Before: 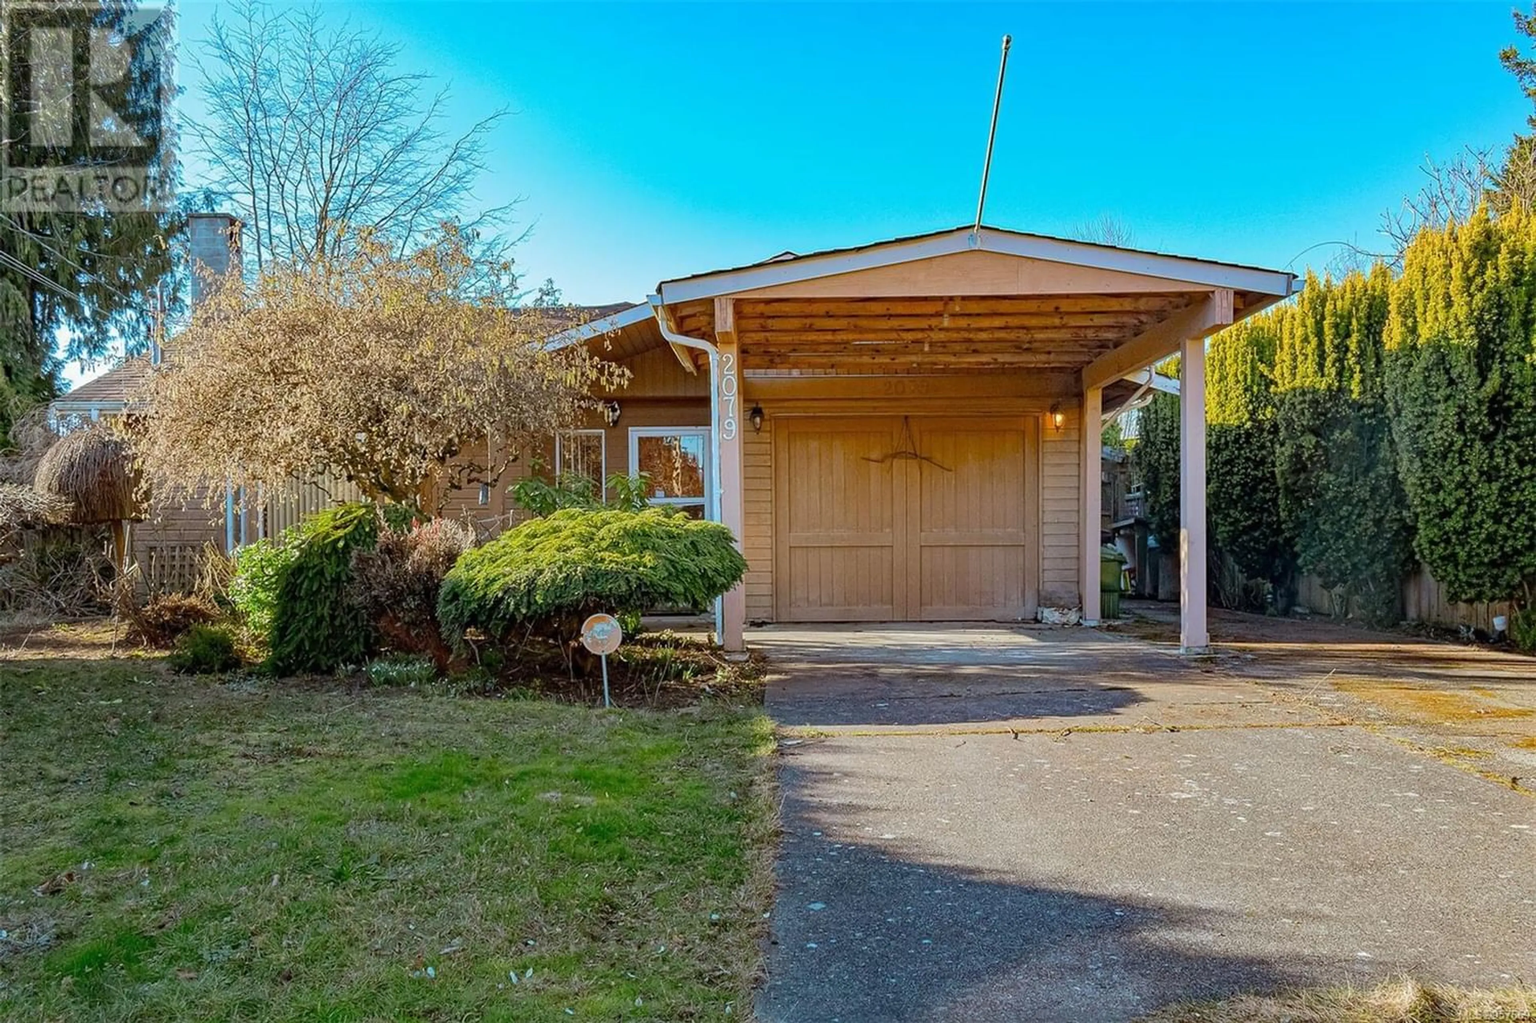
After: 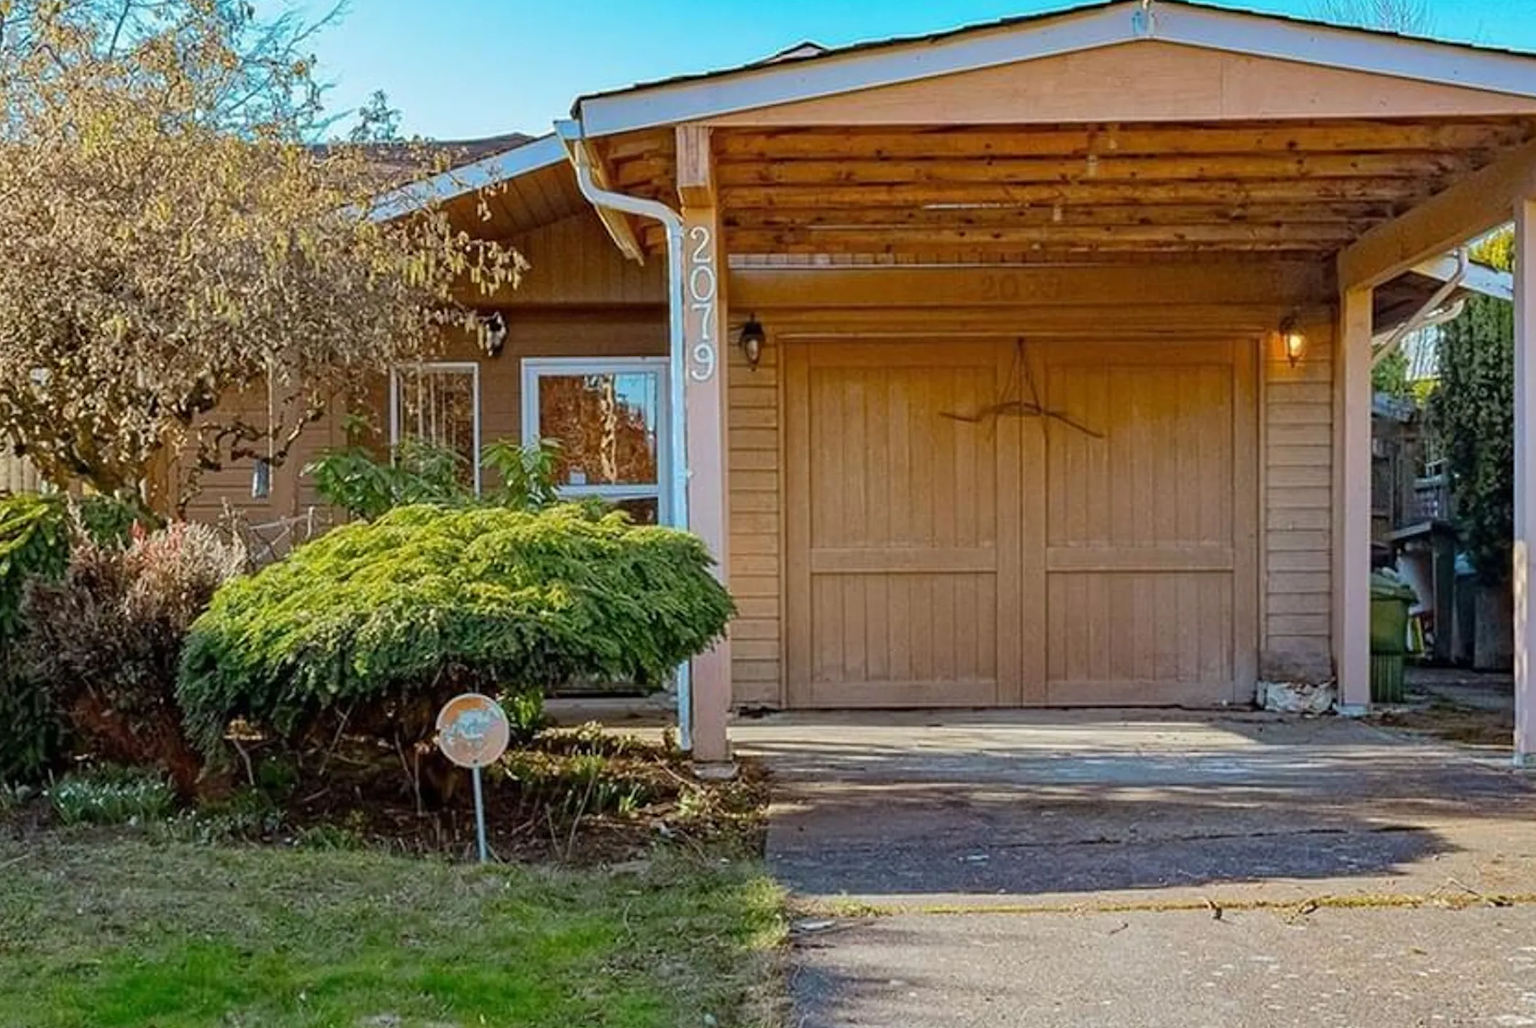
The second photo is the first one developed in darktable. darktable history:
crop and rotate: left 22.061%, top 22.304%, right 22.319%, bottom 21.803%
